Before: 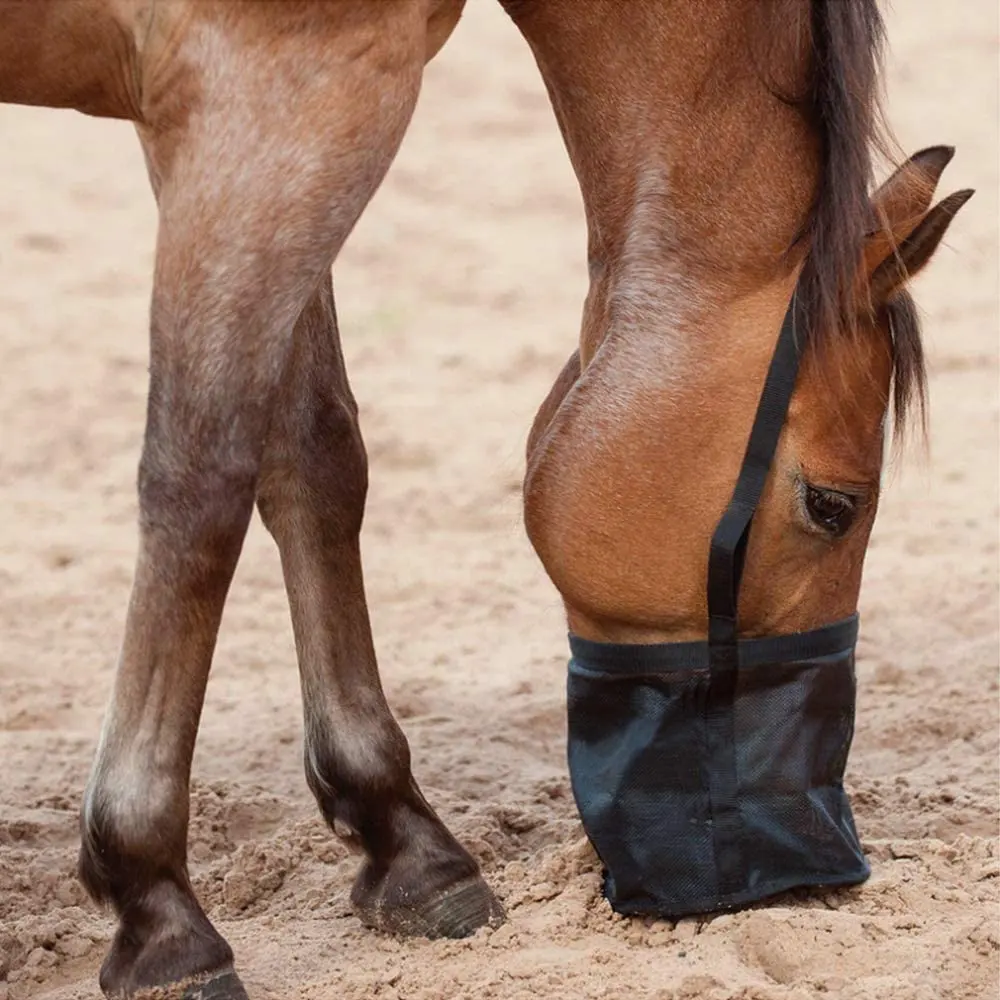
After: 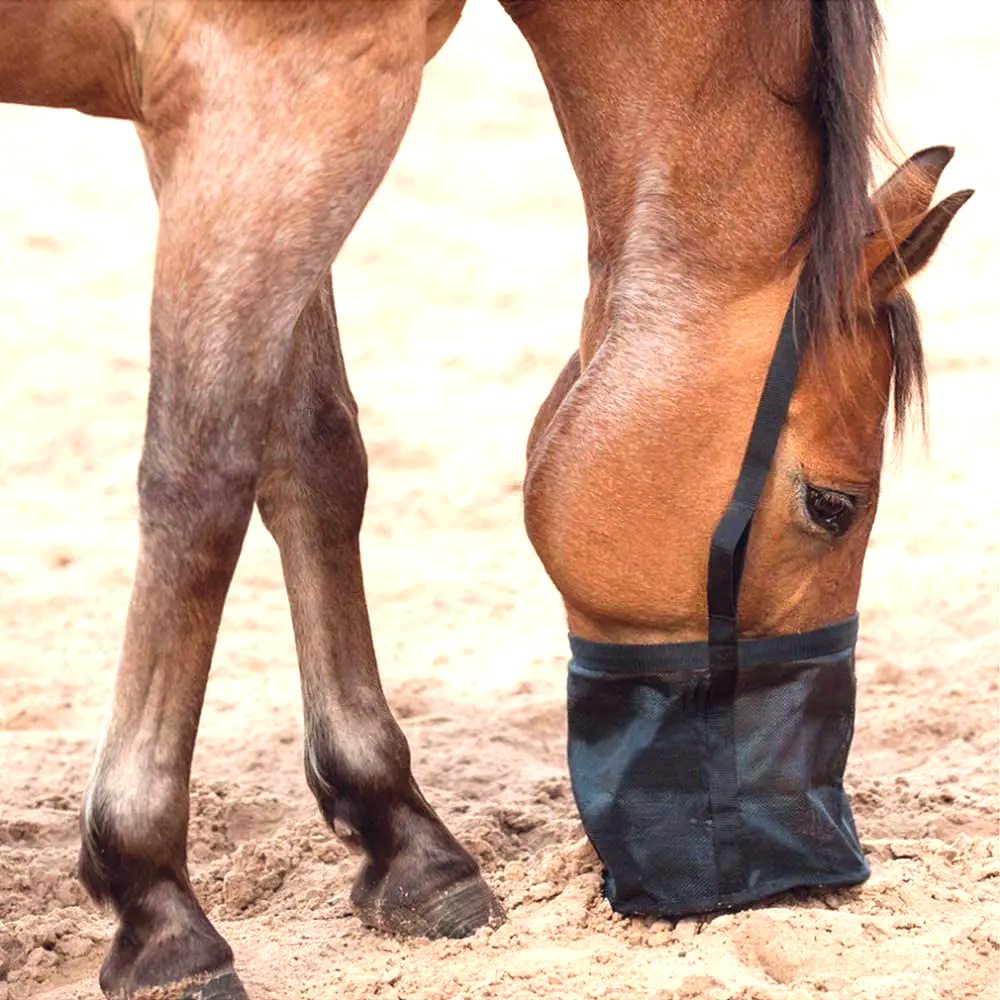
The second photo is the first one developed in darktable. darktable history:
exposure: black level correction 0, exposure 0.9 EV, compensate exposure bias true, compensate highlight preservation false
color balance rgb: shadows lift › hue 87.51°, highlights gain › chroma 1.62%, highlights gain › hue 55.1°, global offset › chroma 0.06%, global offset › hue 253.66°, linear chroma grading › global chroma 0.5%
